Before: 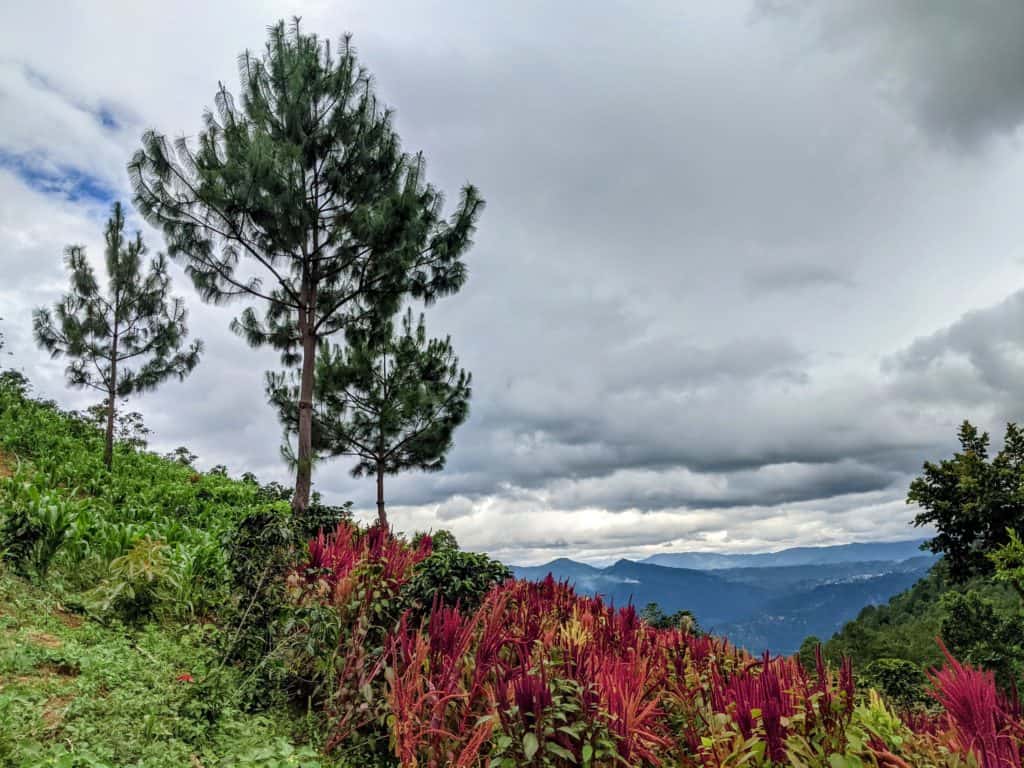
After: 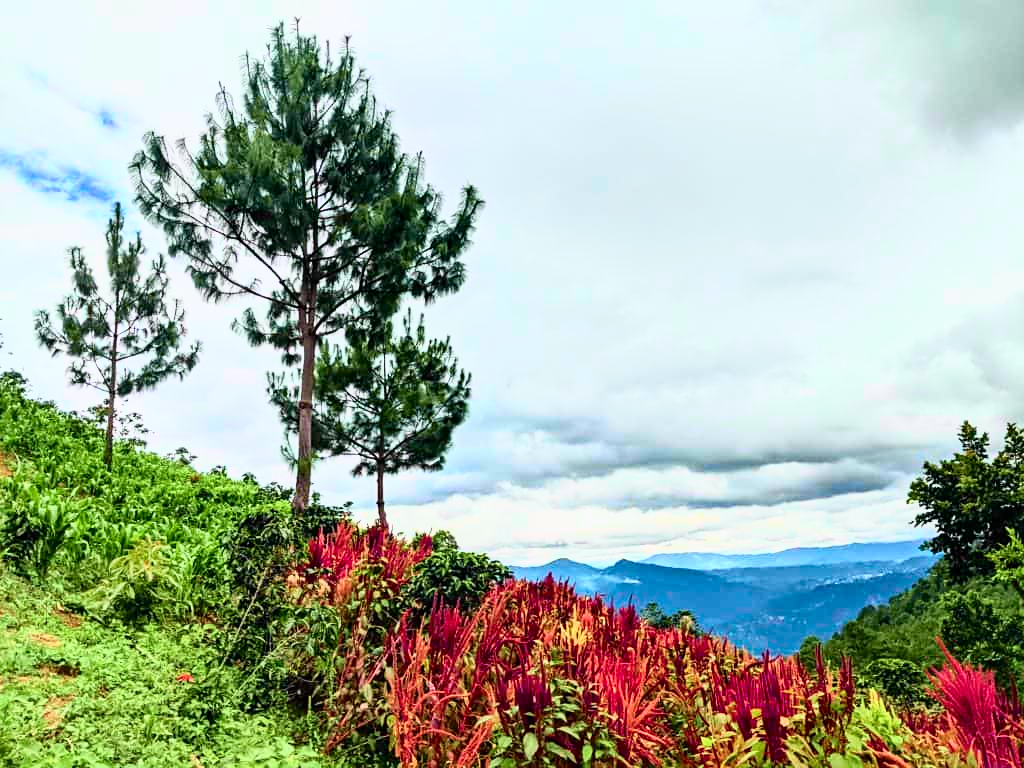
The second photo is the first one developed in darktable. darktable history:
tone curve: curves: ch0 [(0, 0.003) (0.044, 0.032) (0.12, 0.089) (0.19, 0.164) (0.269, 0.269) (0.473, 0.533) (0.595, 0.695) (0.718, 0.823) (0.855, 0.931) (1, 0.982)]; ch1 [(0, 0) (0.243, 0.245) (0.427, 0.387) (0.493, 0.481) (0.501, 0.5) (0.521, 0.528) (0.554, 0.586) (0.607, 0.655) (0.671, 0.735) (0.796, 0.85) (1, 1)]; ch2 [(0, 0) (0.249, 0.216) (0.357, 0.317) (0.448, 0.432) (0.478, 0.492) (0.498, 0.499) (0.517, 0.519) (0.537, 0.57) (0.569, 0.623) (0.61, 0.663) (0.706, 0.75) (0.808, 0.809) (0.991, 0.968)], color space Lab, independent channels, preserve colors none
sharpen: amount 0.2
base curve: curves: ch0 [(0, 0) (0.557, 0.834) (1, 1)]
